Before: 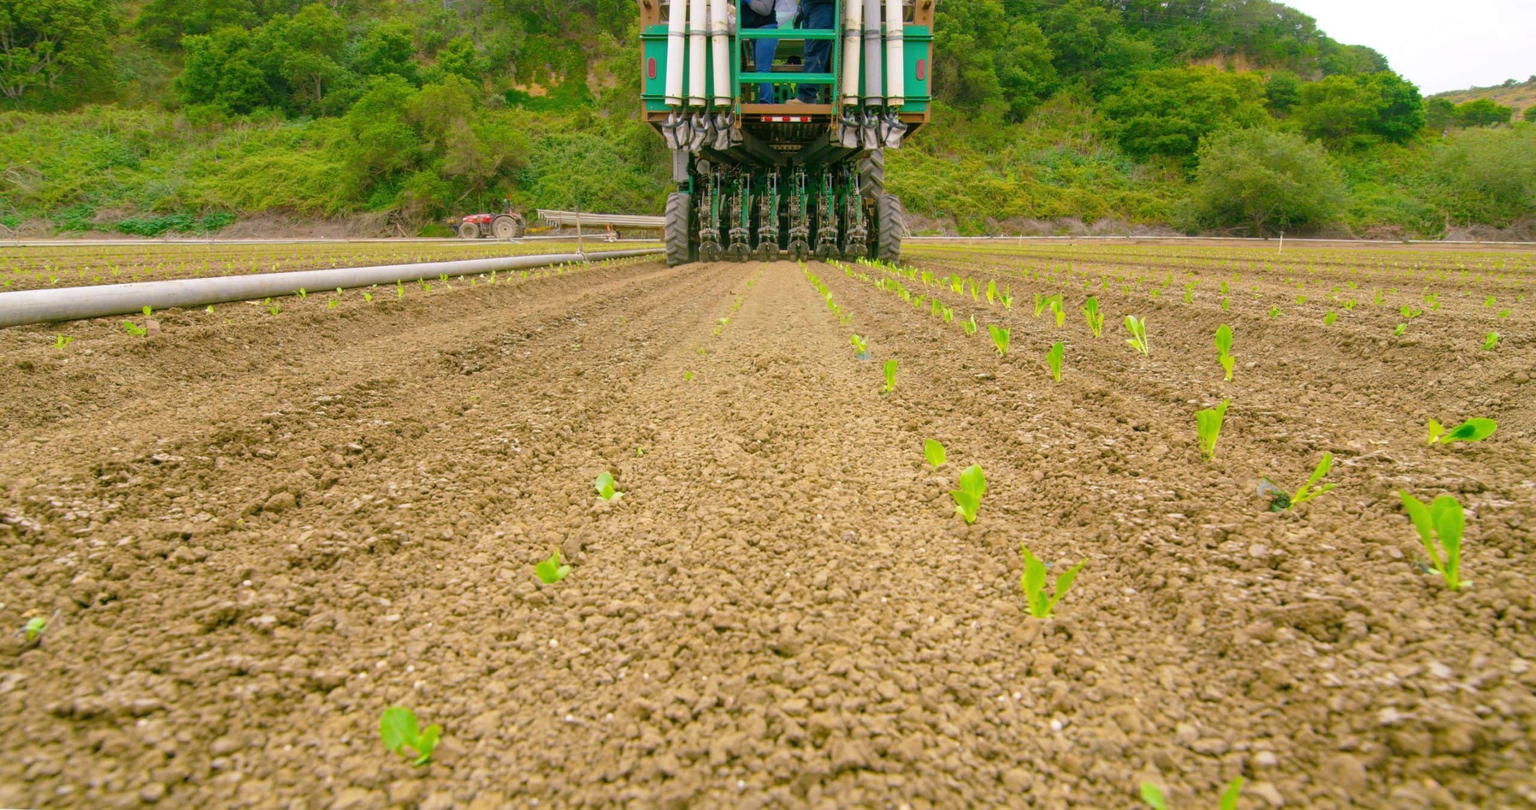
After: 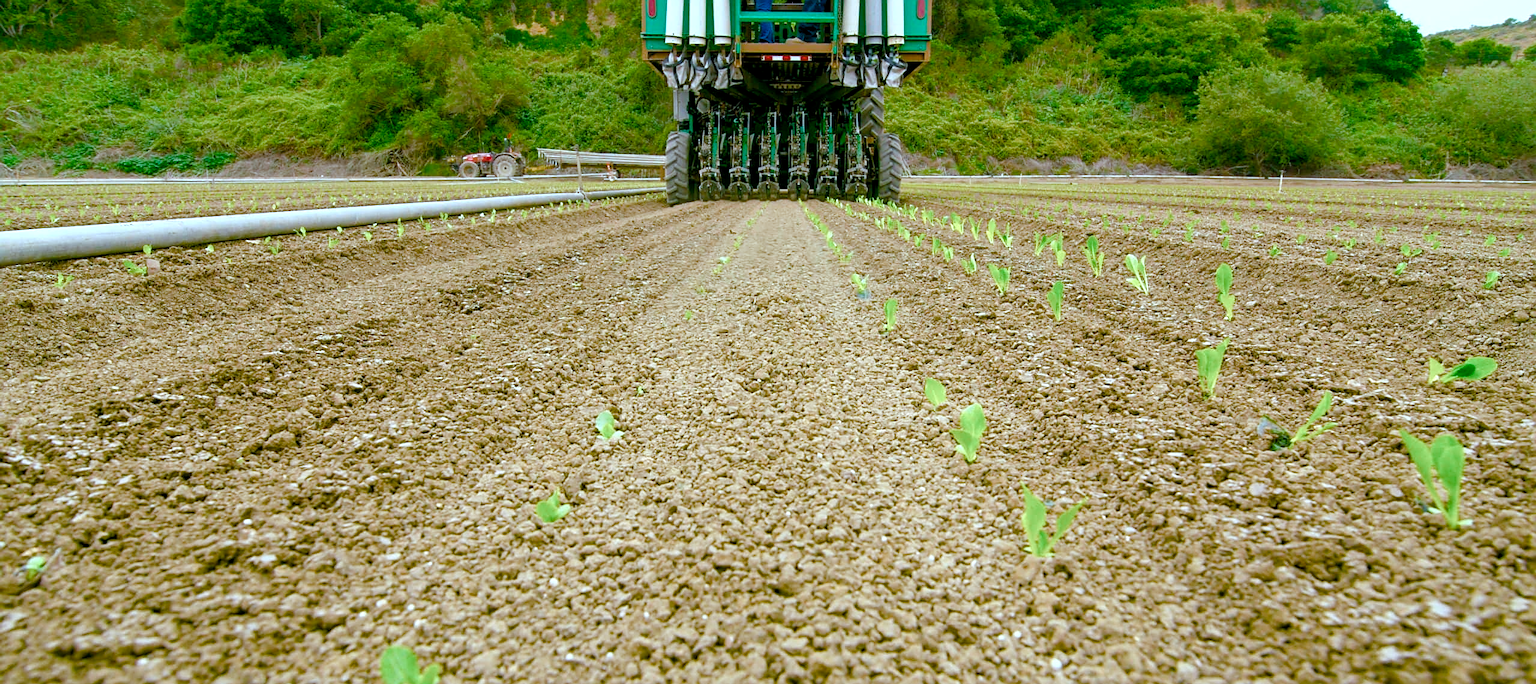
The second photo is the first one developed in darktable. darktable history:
color balance rgb: shadows lift › chroma 2.02%, shadows lift › hue 220.82°, global offset › luminance -0.904%, perceptual saturation grading › global saturation -0.075%, perceptual saturation grading › highlights -29.484%, perceptual saturation grading › mid-tones 29.673%, perceptual saturation grading › shadows 58.748%, contrast 14.48%
sharpen: on, module defaults
color correction: highlights a* -10.69, highlights b* -19.19
crop: top 7.57%, bottom 7.874%
